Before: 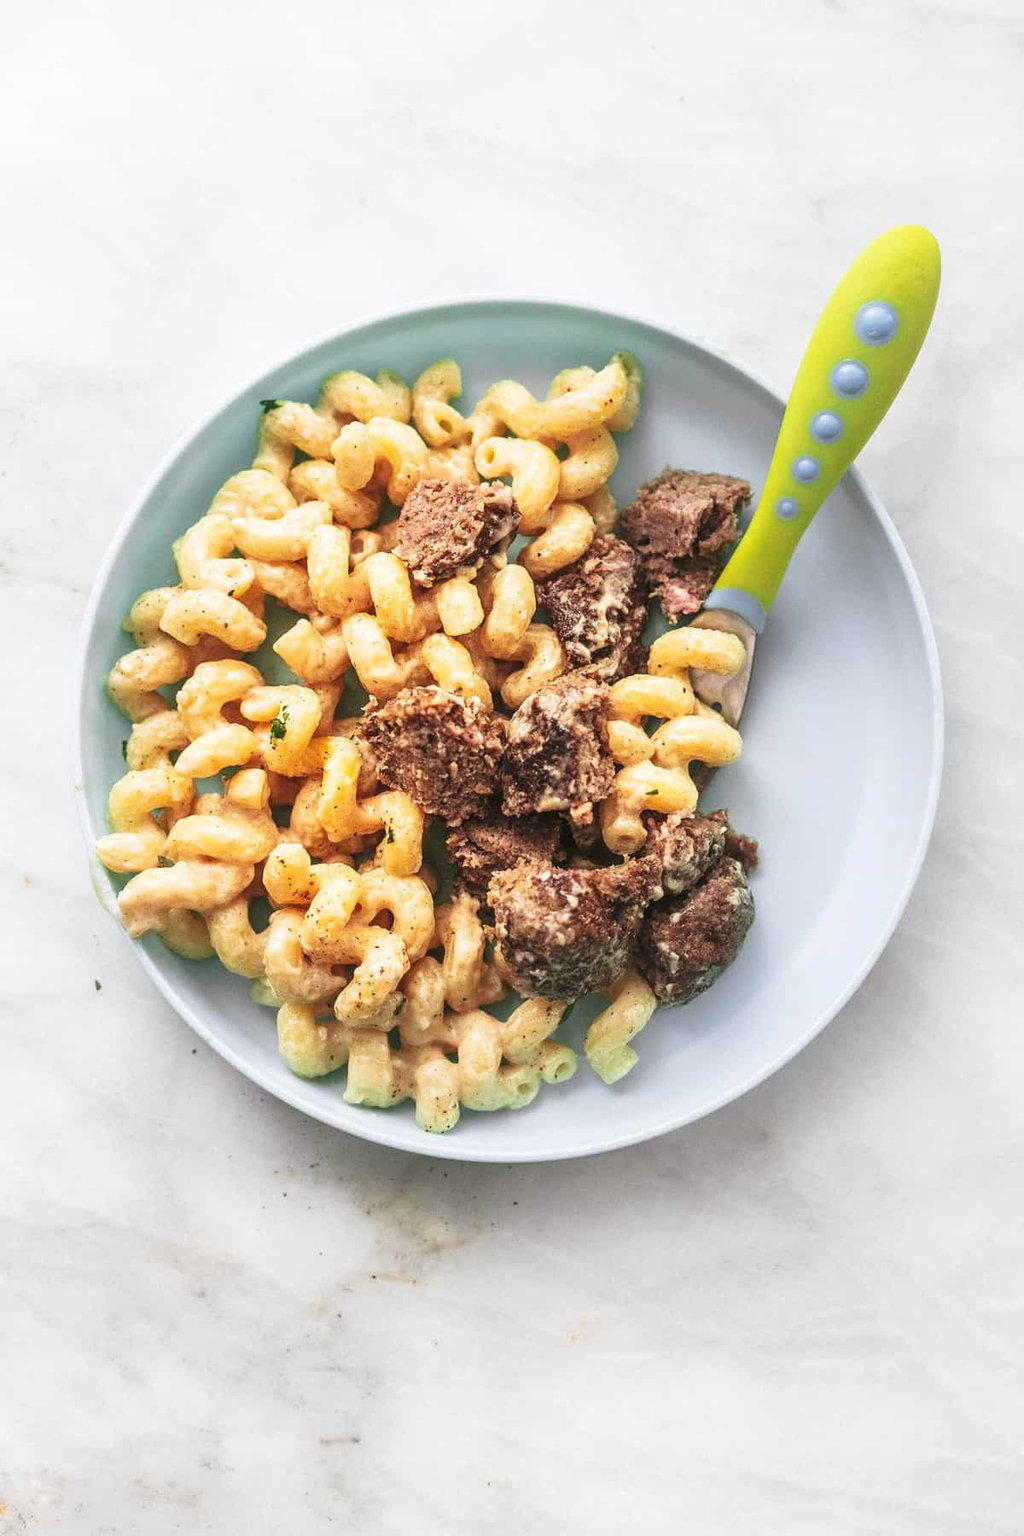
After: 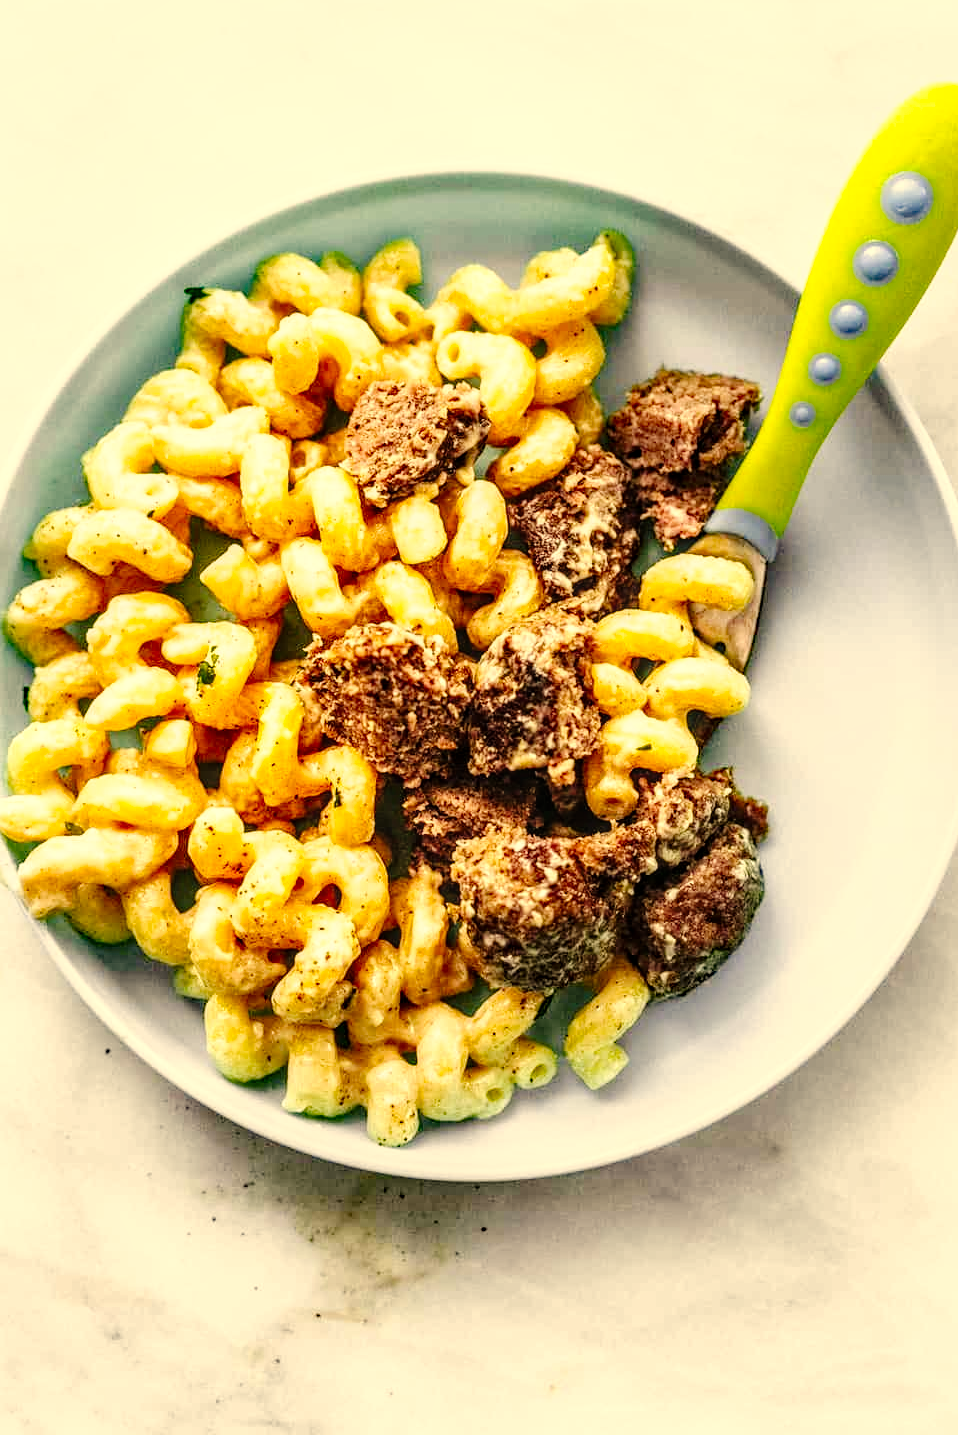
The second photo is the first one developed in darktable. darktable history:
haze removal: strength 0.522, distance 0.922, compatibility mode true, adaptive false
crop and rotate: left 10.068%, top 10.081%, right 10.035%, bottom 10.185%
local contrast: detail 130%
color correction: highlights a* 2.67, highlights b* 23.25
tone curve: curves: ch0 [(0, 0) (0.003, 0.003) (0.011, 0.005) (0.025, 0.008) (0.044, 0.012) (0.069, 0.02) (0.1, 0.031) (0.136, 0.047) (0.177, 0.088) (0.224, 0.141) (0.277, 0.222) (0.335, 0.32) (0.399, 0.422) (0.468, 0.523) (0.543, 0.621) (0.623, 0.715) (0.709, 0.796) (0.801, 0.88) (0.898, 0.962) (1, 1)], preserve colors none
